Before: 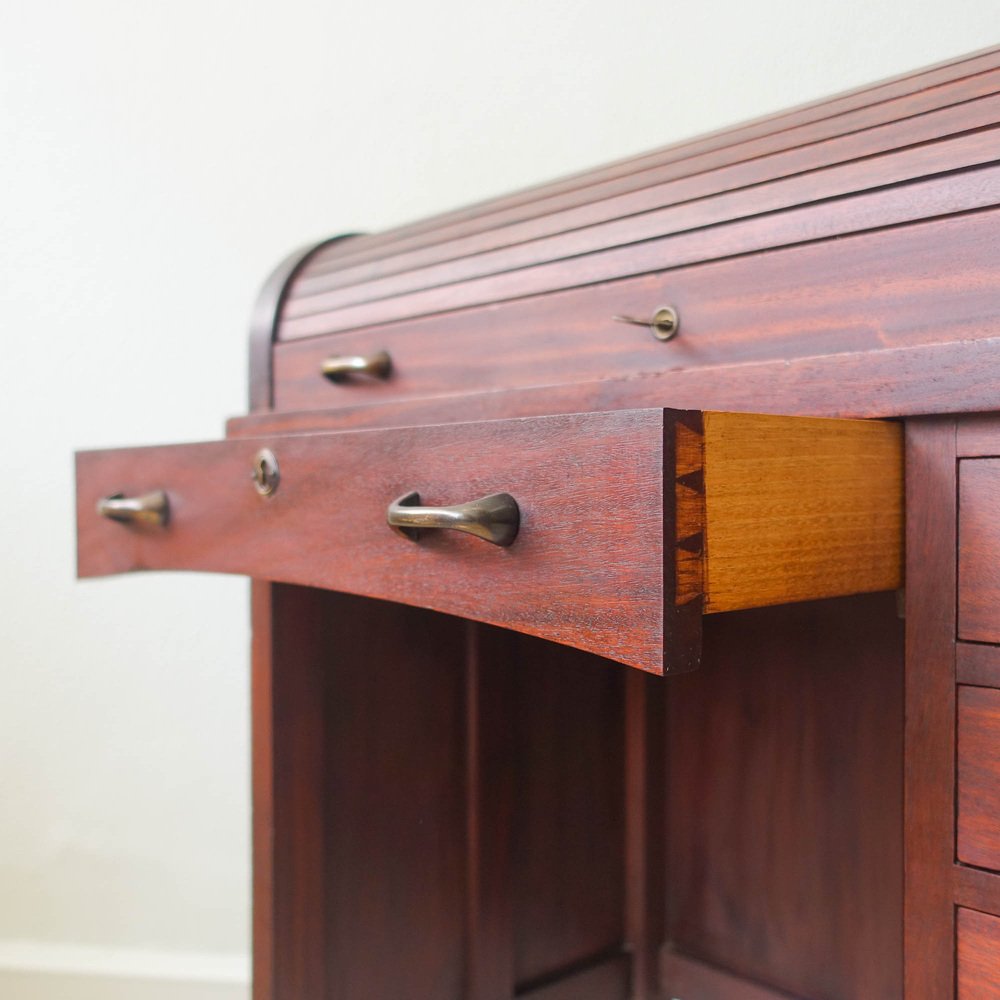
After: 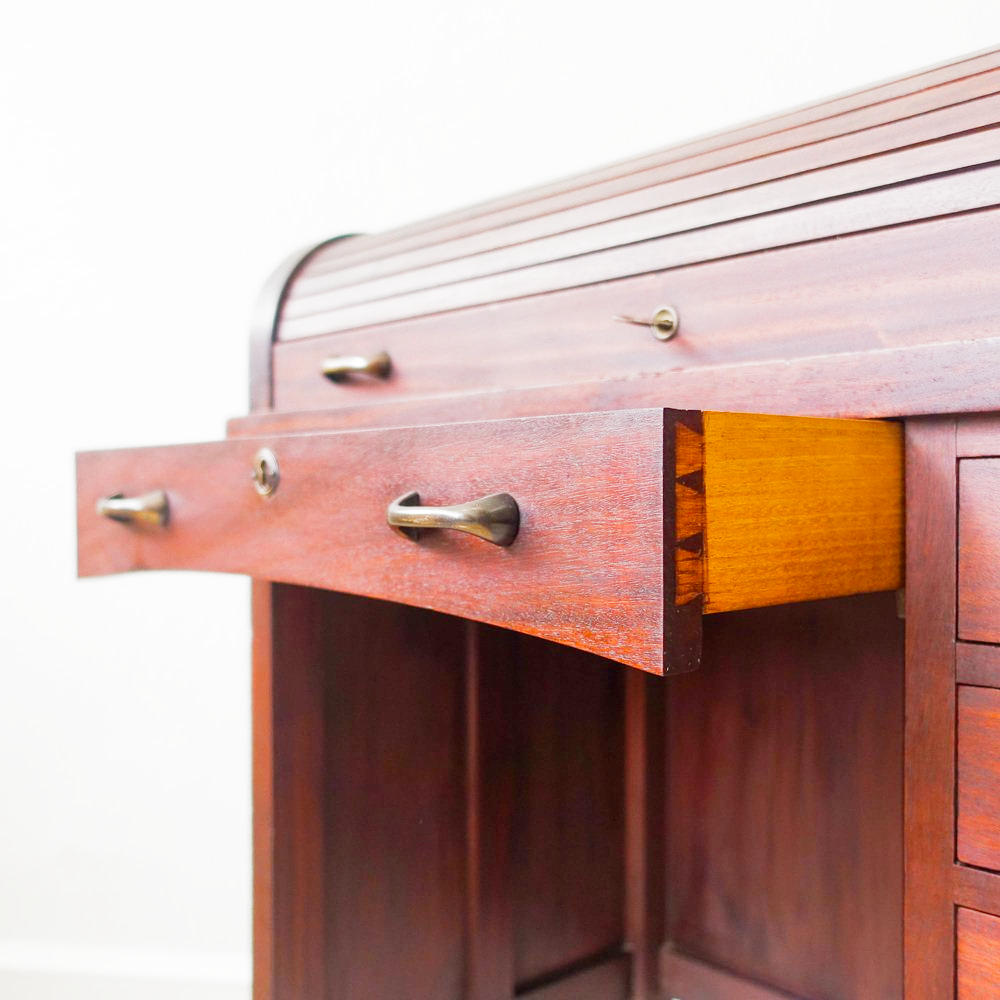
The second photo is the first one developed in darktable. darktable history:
filmic rgb: middle gray luminance 9.23%, black relative exposure -10.55 EV, white relative exposure 3.45 EV, threshold 6 EV, target black luminance 0%, hardness 5.98, latitude 59.69%, contrast 1.087, highlights saturation mix 5%, shadows ↔ highlights balance 29.23%, add noise in highlights 0, preserve chrominance no, color science v3 (2019), use custom middle-gray values true, iterations of high-quality reconstruction 0, contrast in highlights soft, enable highlight reconstruction true
color balance rgb: shadows fall-off 101%, linear chroma grading › mid-tones 7.63%, perceptual saturation grading › mid-tones 11.68%, mask middle-gray fulcrum 22.45%, global vibrance 10.11%, saturation formula JzAzBz (2021)
